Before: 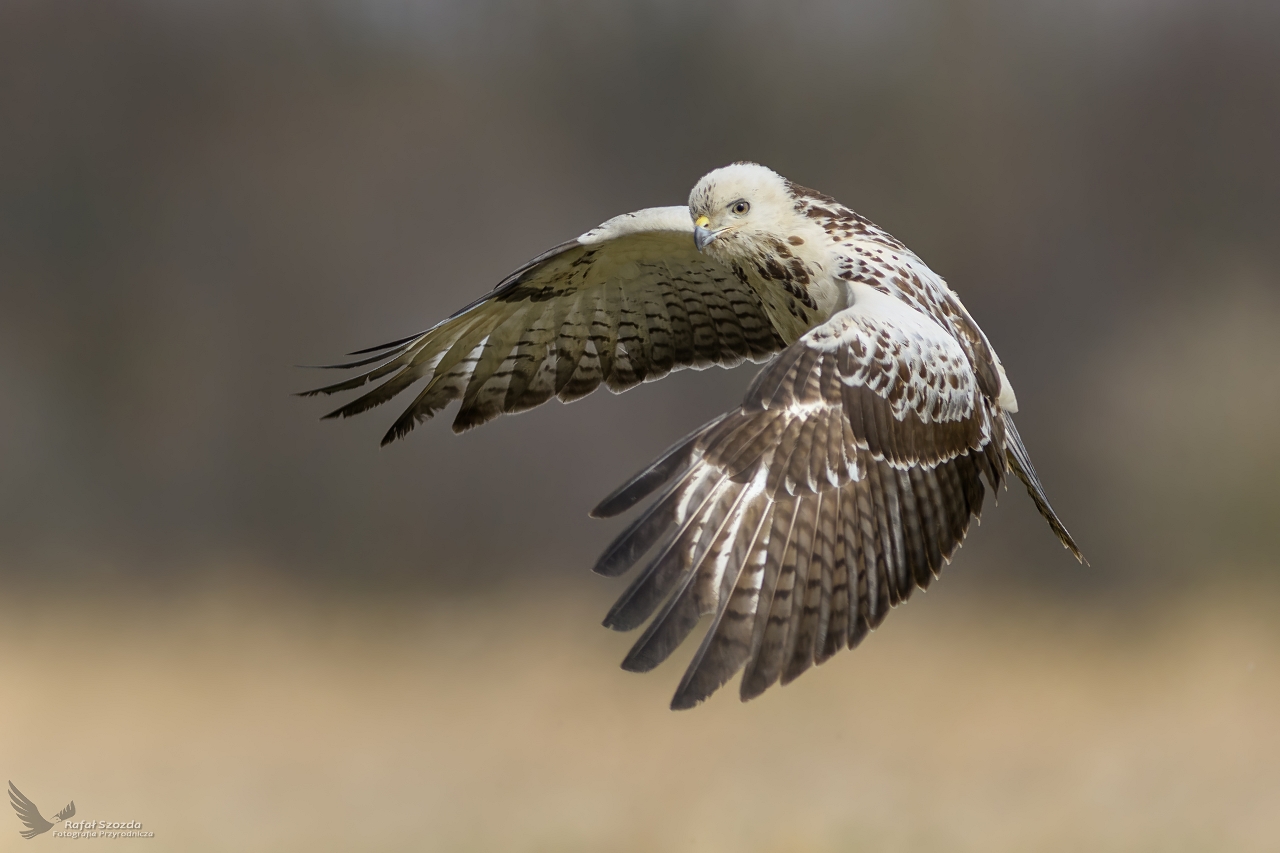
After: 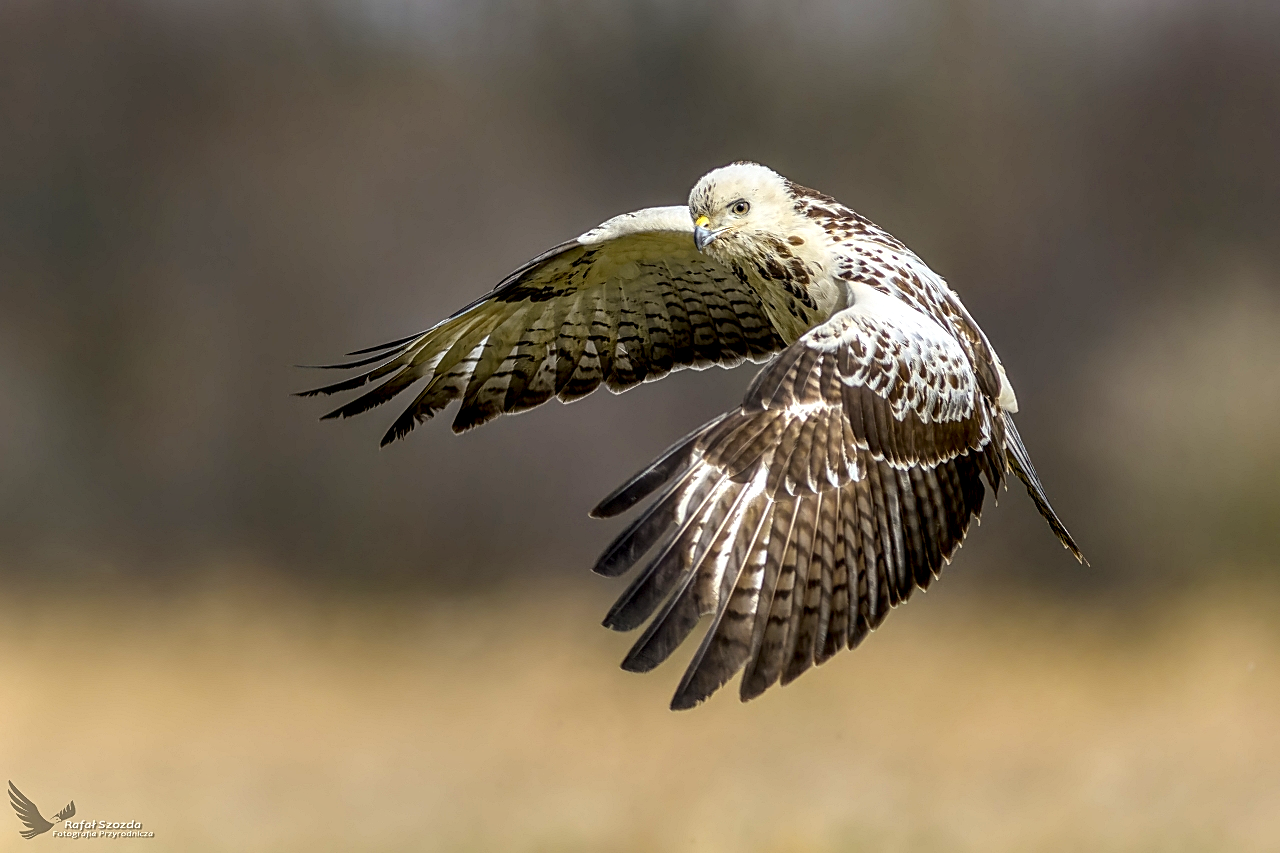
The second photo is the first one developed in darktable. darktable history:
local contrast: highlights 78%, shadows 56%, detail 174%, midtone range 0.422
sharpen: on, module defaults
color balance rgb: perceptual saturation grading › global saturation 29.798%, global vibrance 20%
